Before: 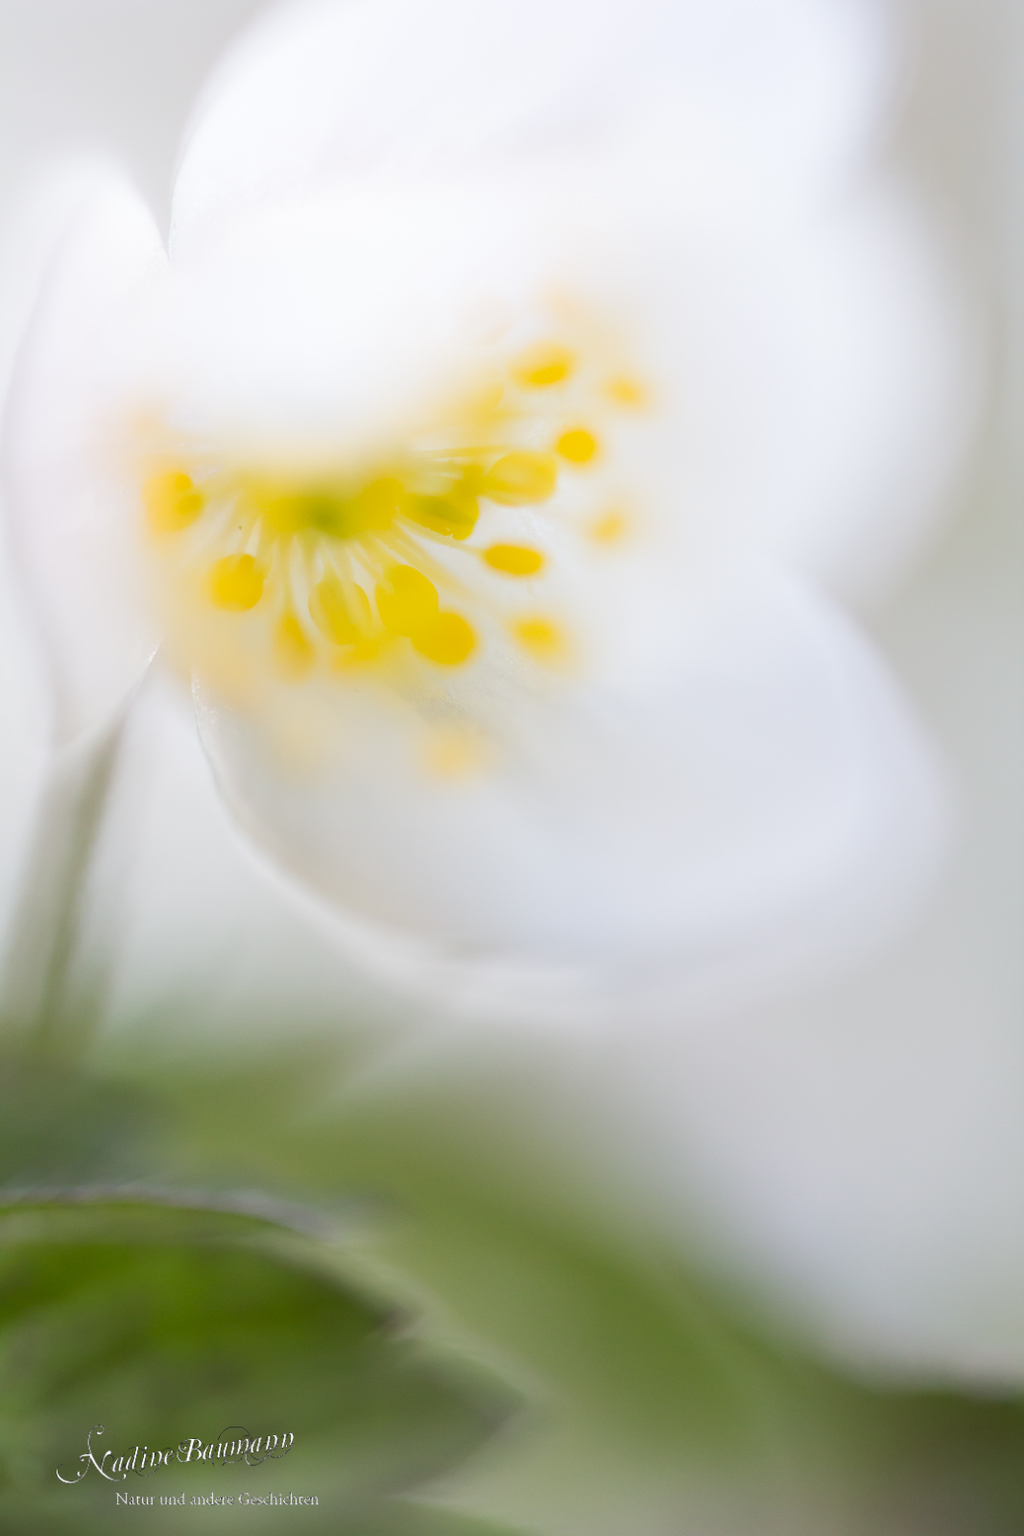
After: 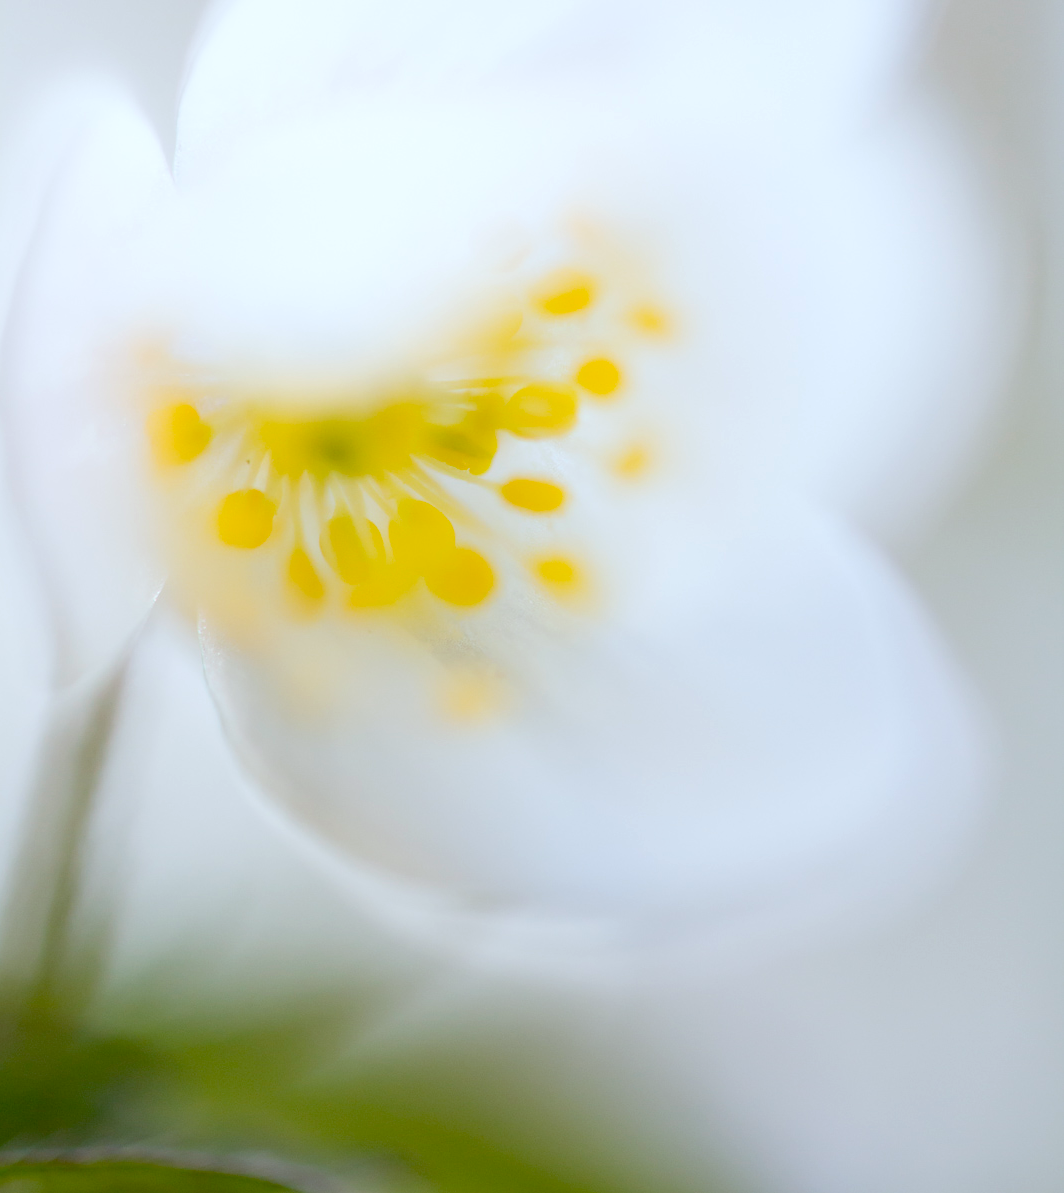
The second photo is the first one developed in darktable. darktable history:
exposure: black level correction 0.058, compensate highlight preservation false
color correction: highlights a* -3.43, highlights b* -6.25, shadows a* 3.06, shadows b* 5.1
crop: left 0.269%, top 5.525%, bottom 19.871%
